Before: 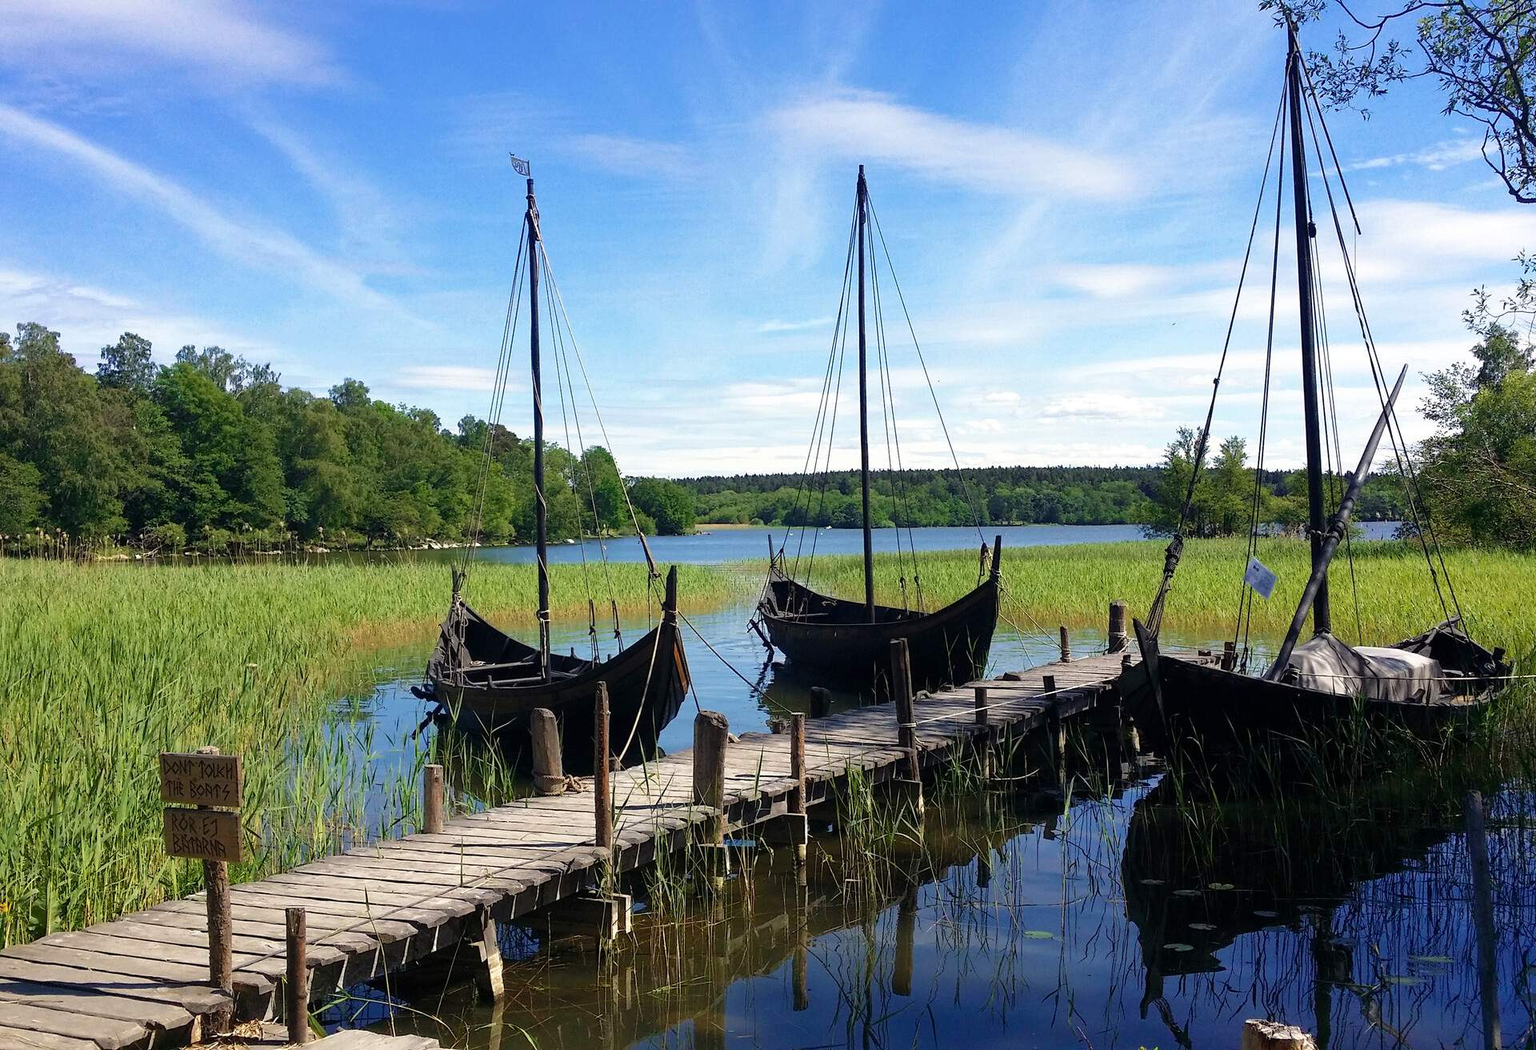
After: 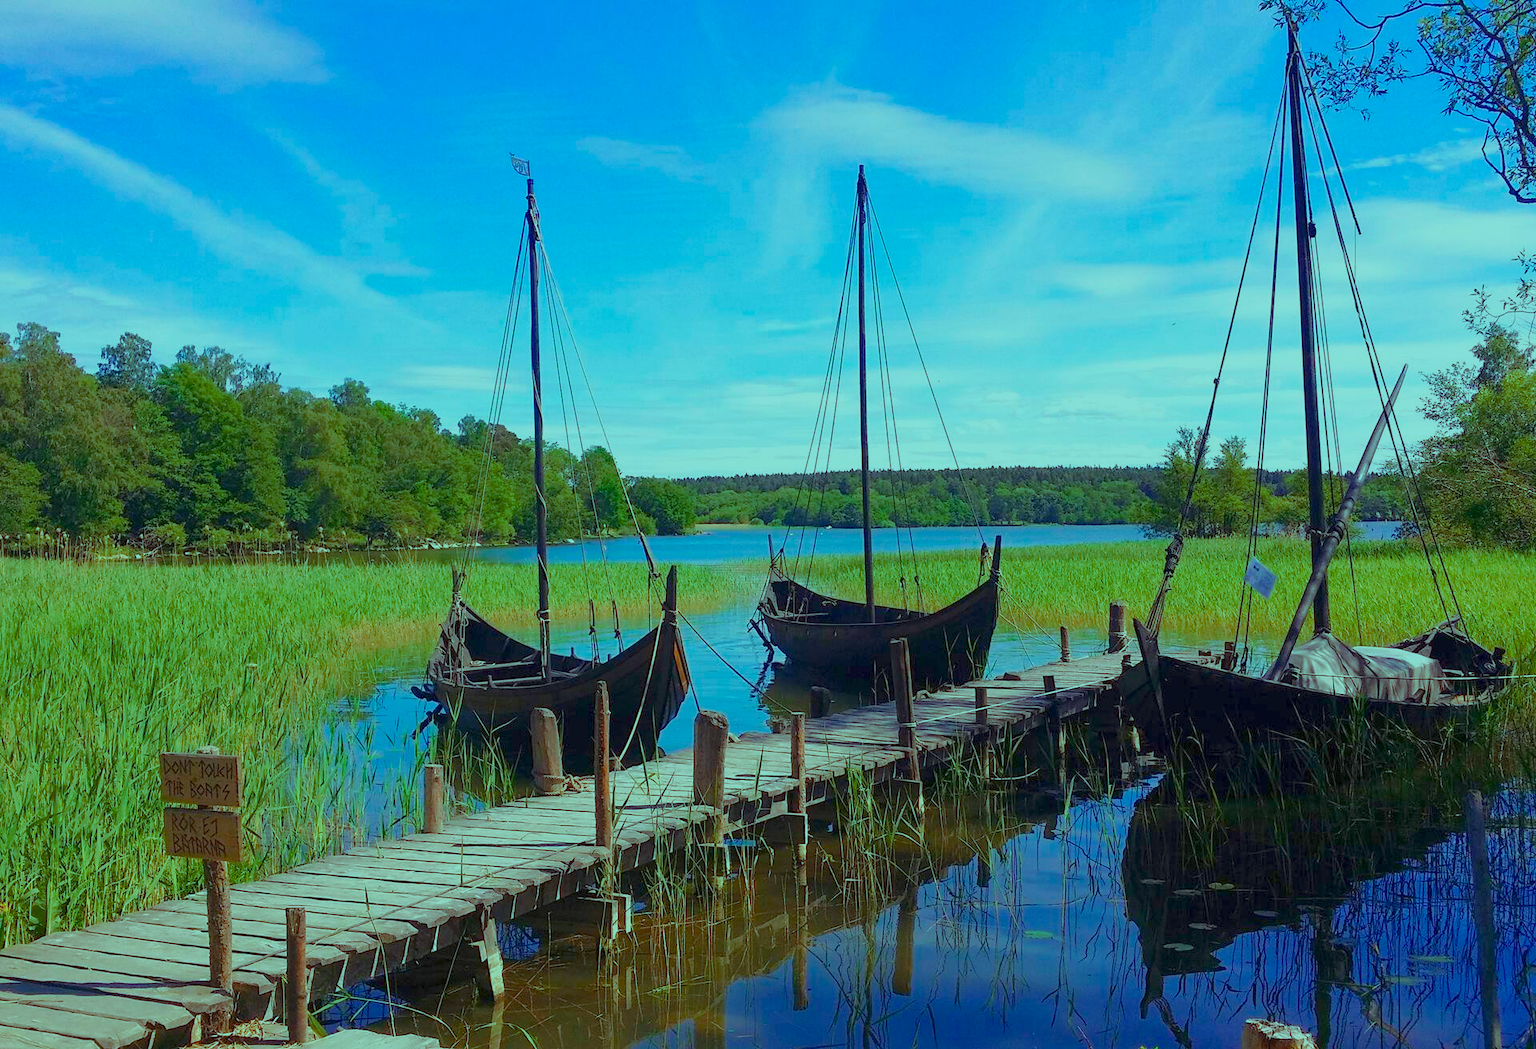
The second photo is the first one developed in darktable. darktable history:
color balance rgb: highlights gain › chroma 7.595%, highlights gain › hue 187.75°, perceptual saturation grading › global saturation 9.18%, perceptual saturation grading › highlights -13.318%, perceptual saturation grading › mid-tones 14.208%, perceptual saturation grading › shadows 23.356%, contrast -29.801%
